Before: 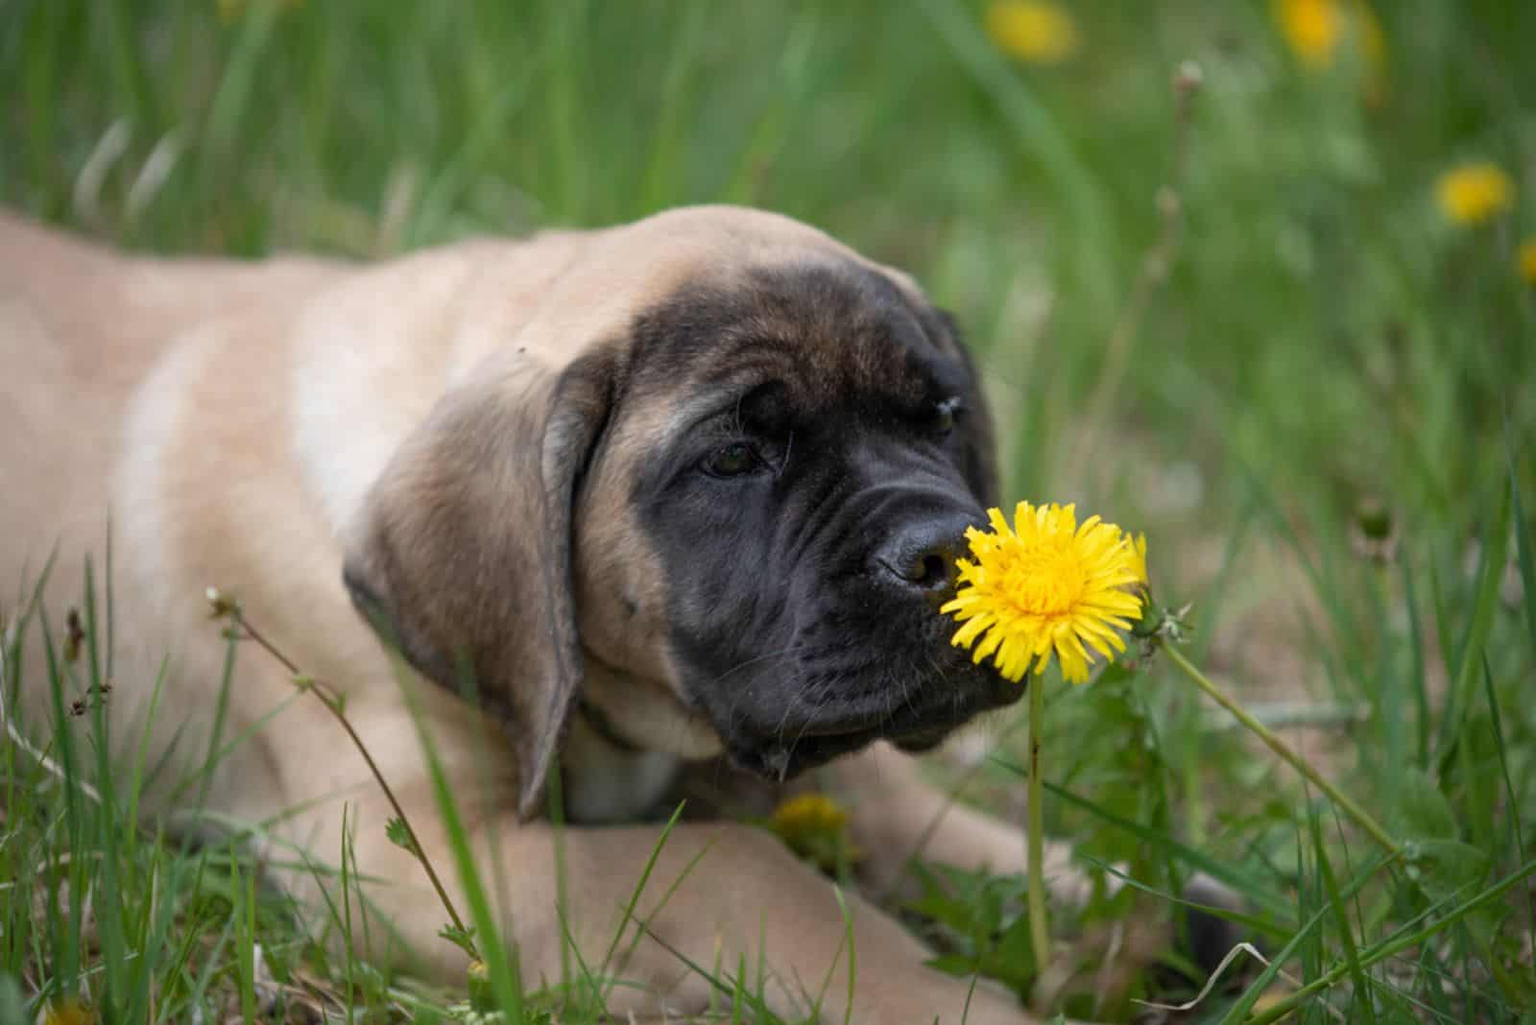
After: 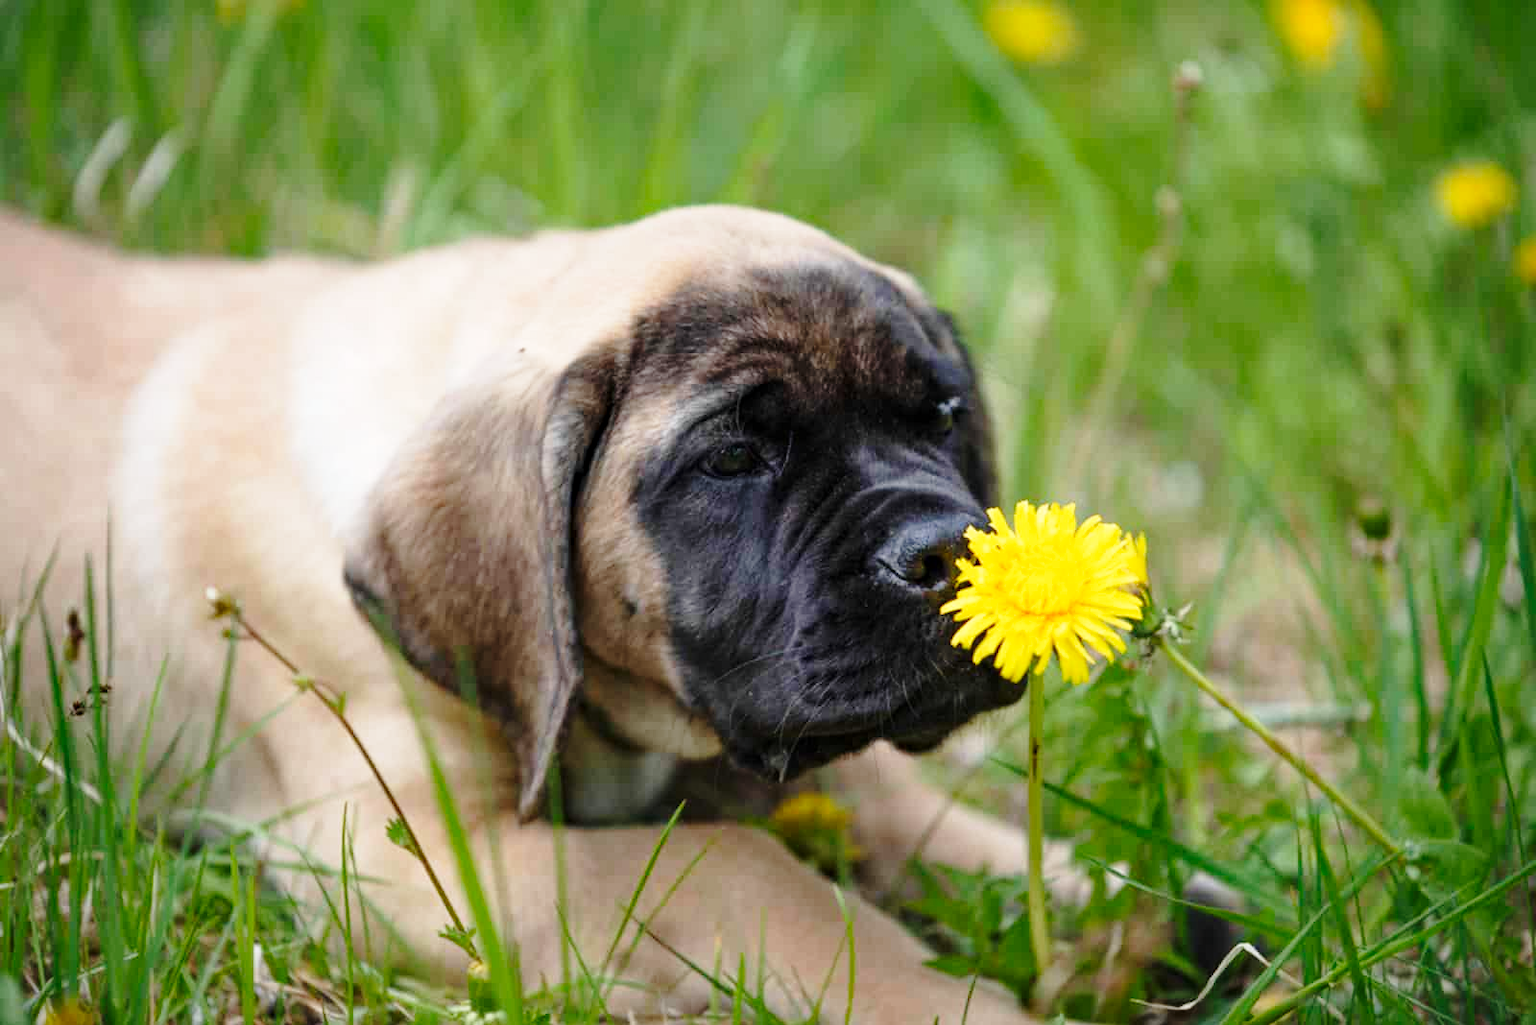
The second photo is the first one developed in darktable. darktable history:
haze removal: compatibility mode true
base curve: curves: ch0 [(0, 0) (0.028, 0.03) (0.121, 0.232) (0.46, 0.748) (0.859, 0.968) (1, 1)], preserve colors none
